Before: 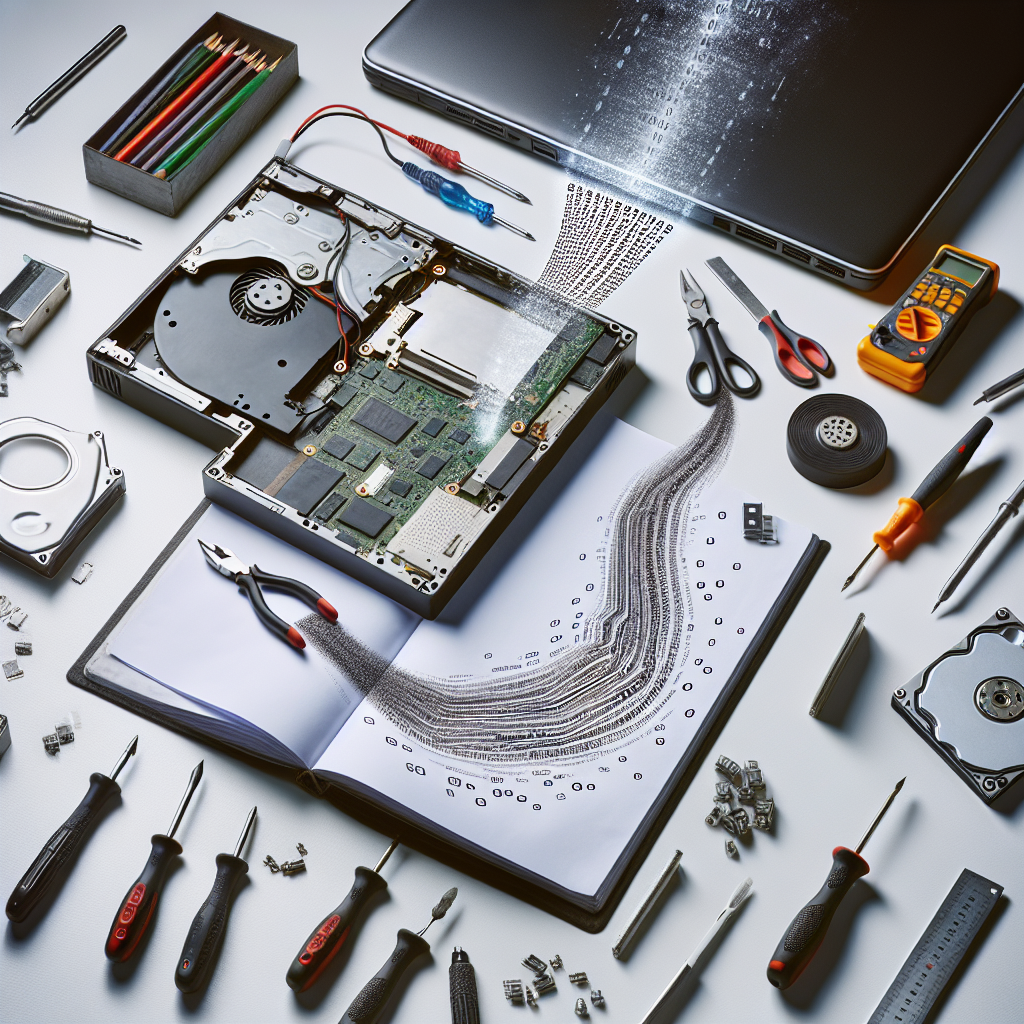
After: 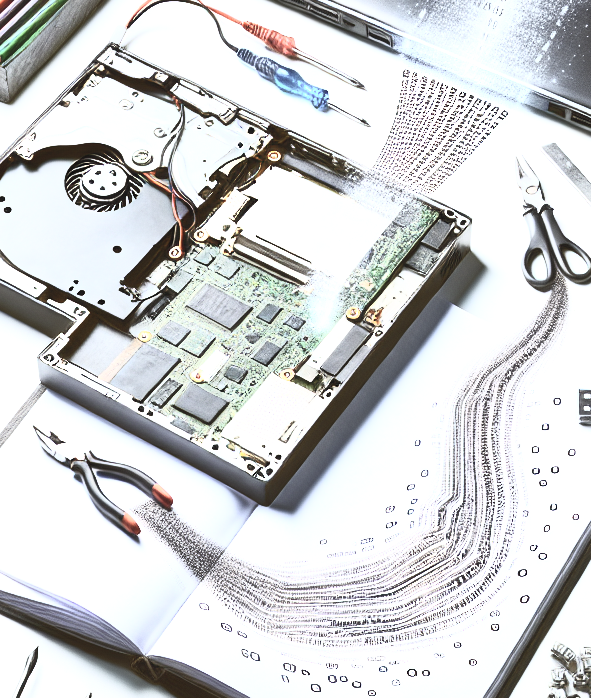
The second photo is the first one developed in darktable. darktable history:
exposure: black level correction 0, exposure 0.9 EV, compensate exposure bias true, compensate highlight preservation false
contrast brightness saturation: contrast 0.57, brightness 0.57, saturation -0.34
crop: left 16.202%, top 11.208%, right 26.045%, bottom 20.557%
